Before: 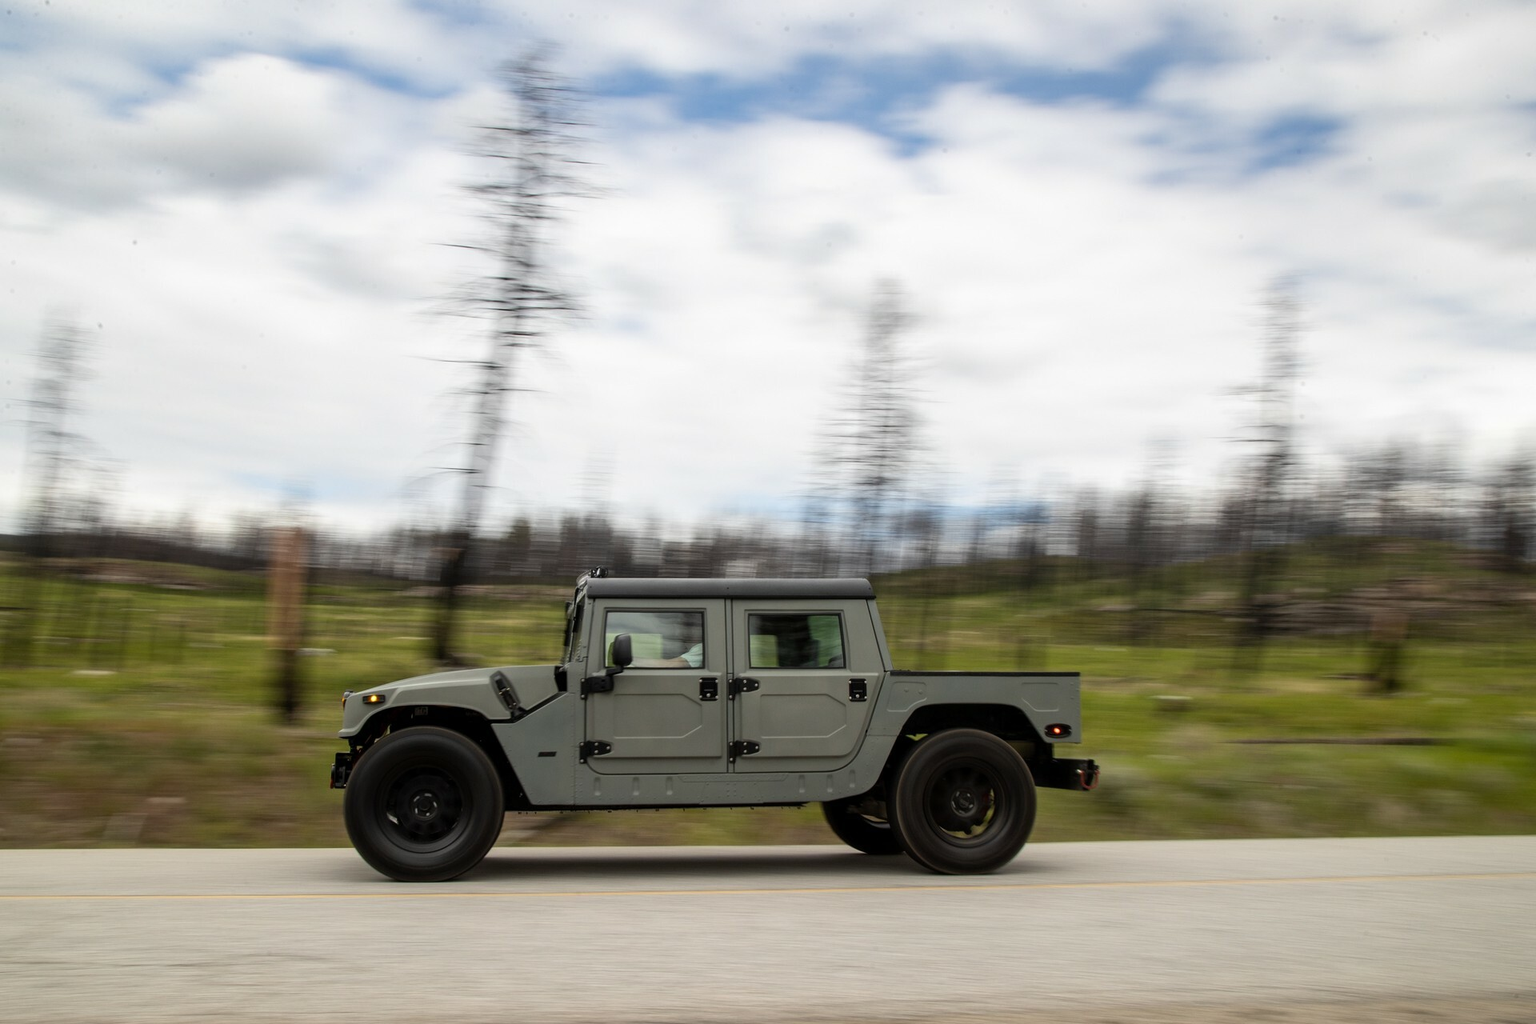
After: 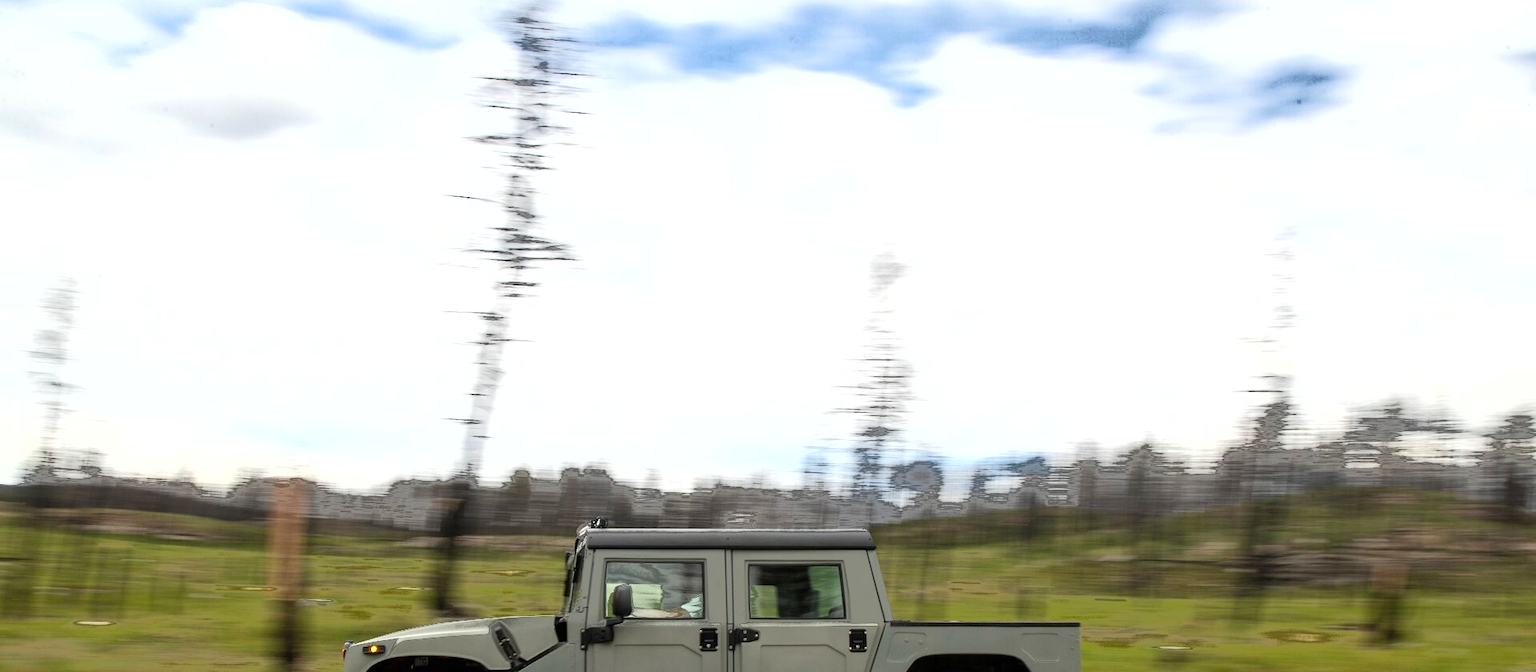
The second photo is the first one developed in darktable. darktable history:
fill light: exposure -0.73 EV, center 0.69, width 2.2
crop and rotate: top 4.848%, bottom 29.503%
exposure: black level correction 0, exposure 0.7 EV, compensate exposure bias true, compensate highlight preservation false
